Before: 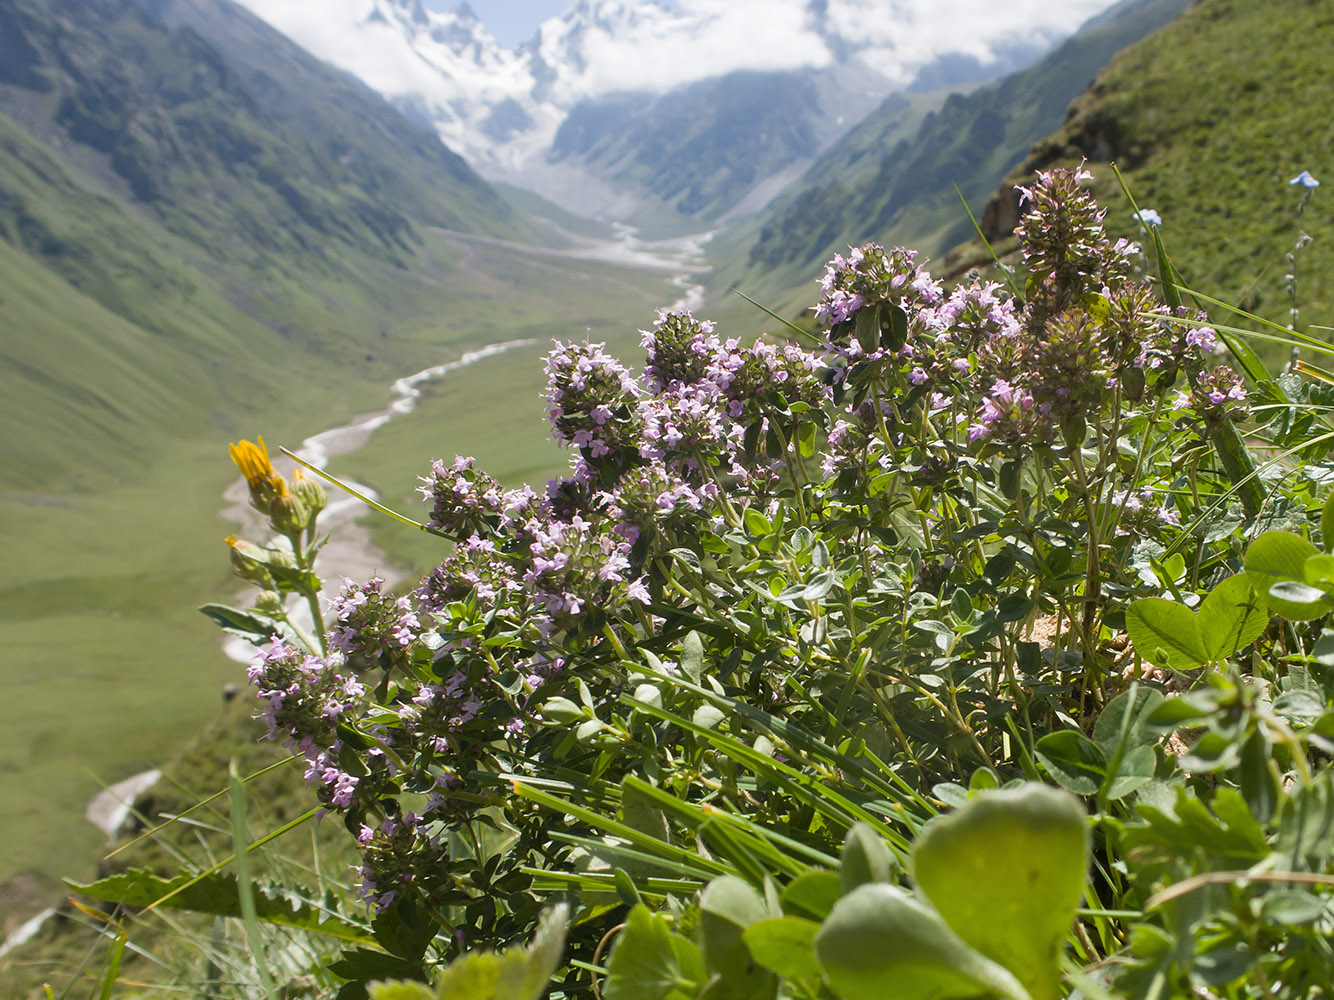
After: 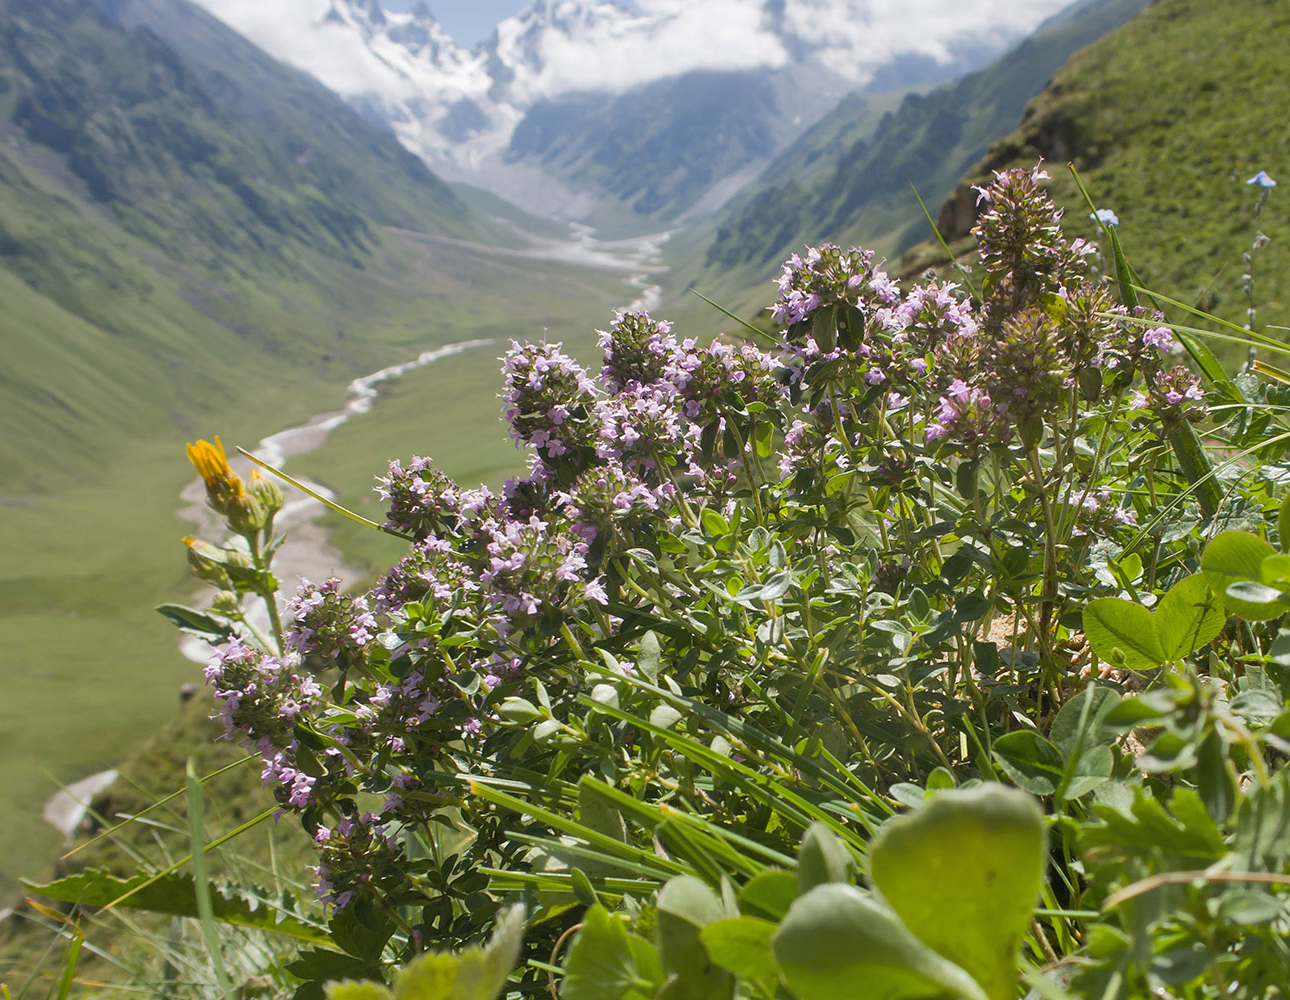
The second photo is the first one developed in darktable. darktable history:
shadows and highlights: on, module defaults
crop and rotate: left 3.238%
